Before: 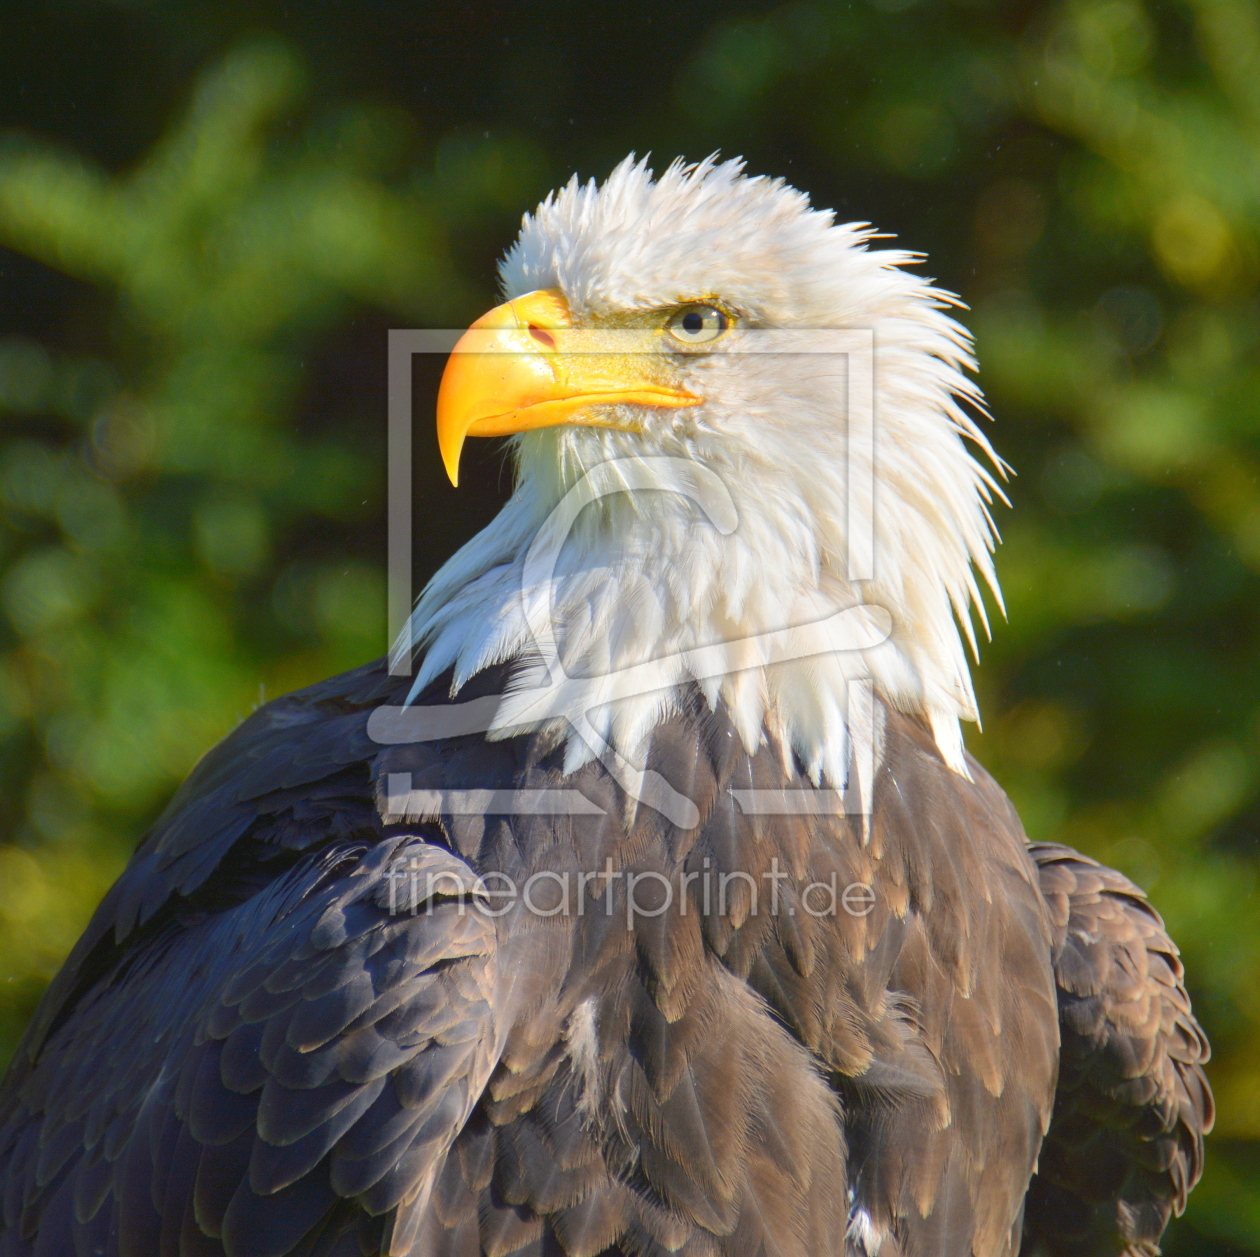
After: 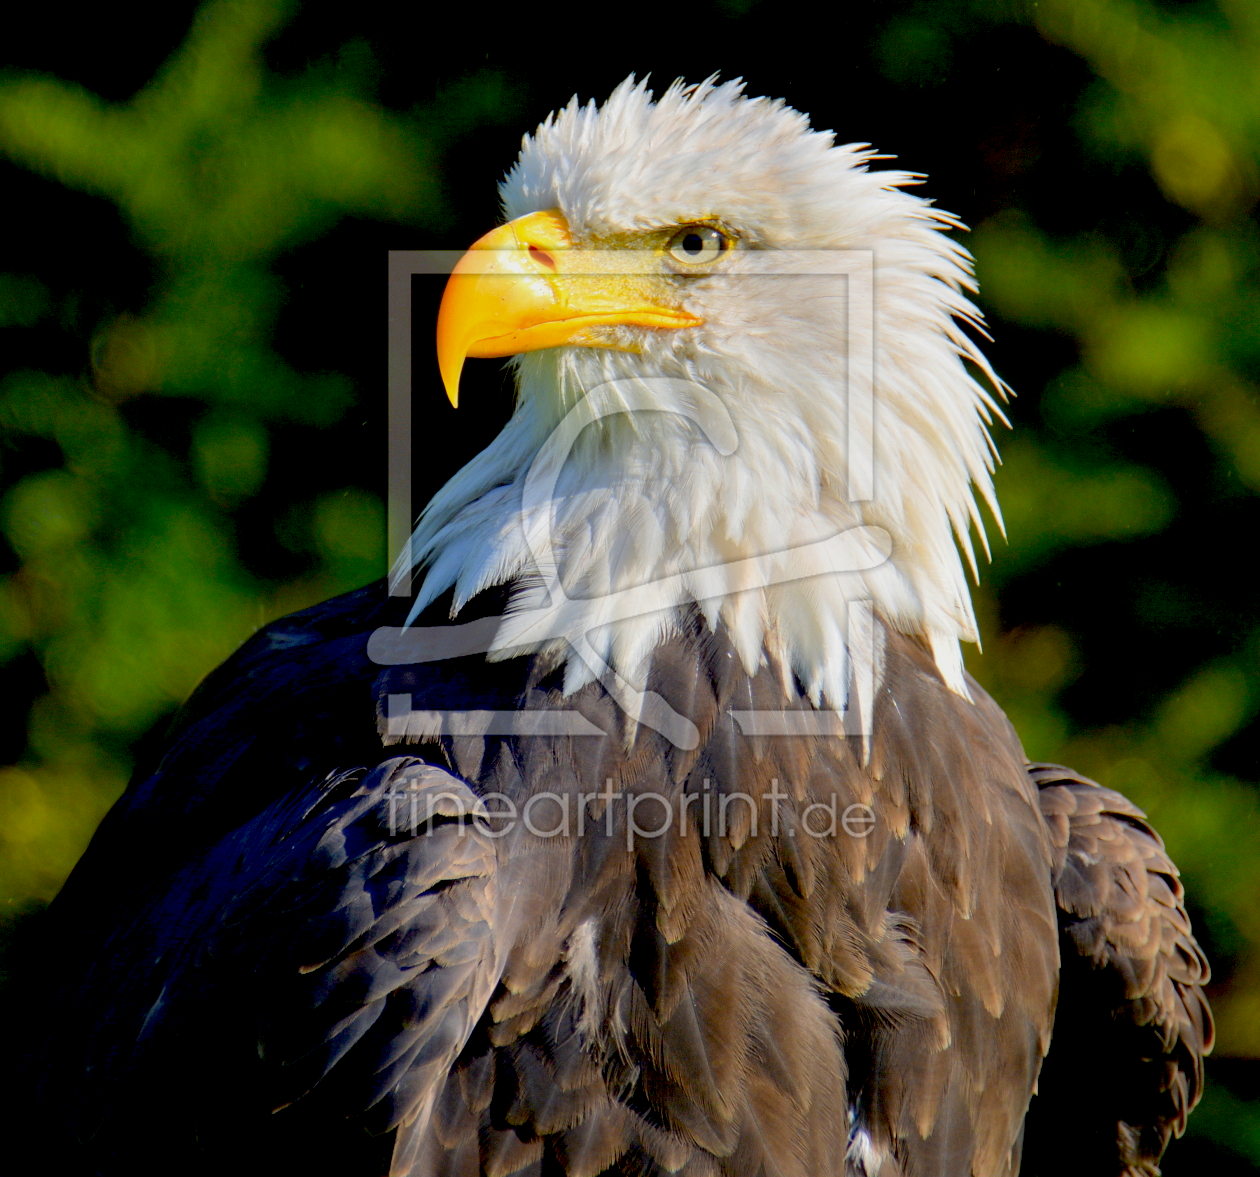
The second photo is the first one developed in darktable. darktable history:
crop and rotate: top 6.346%
exposure: black level correction 0.044, exposure -0.232 EV, compensate exposure bias true, compensate highlight preservation false
